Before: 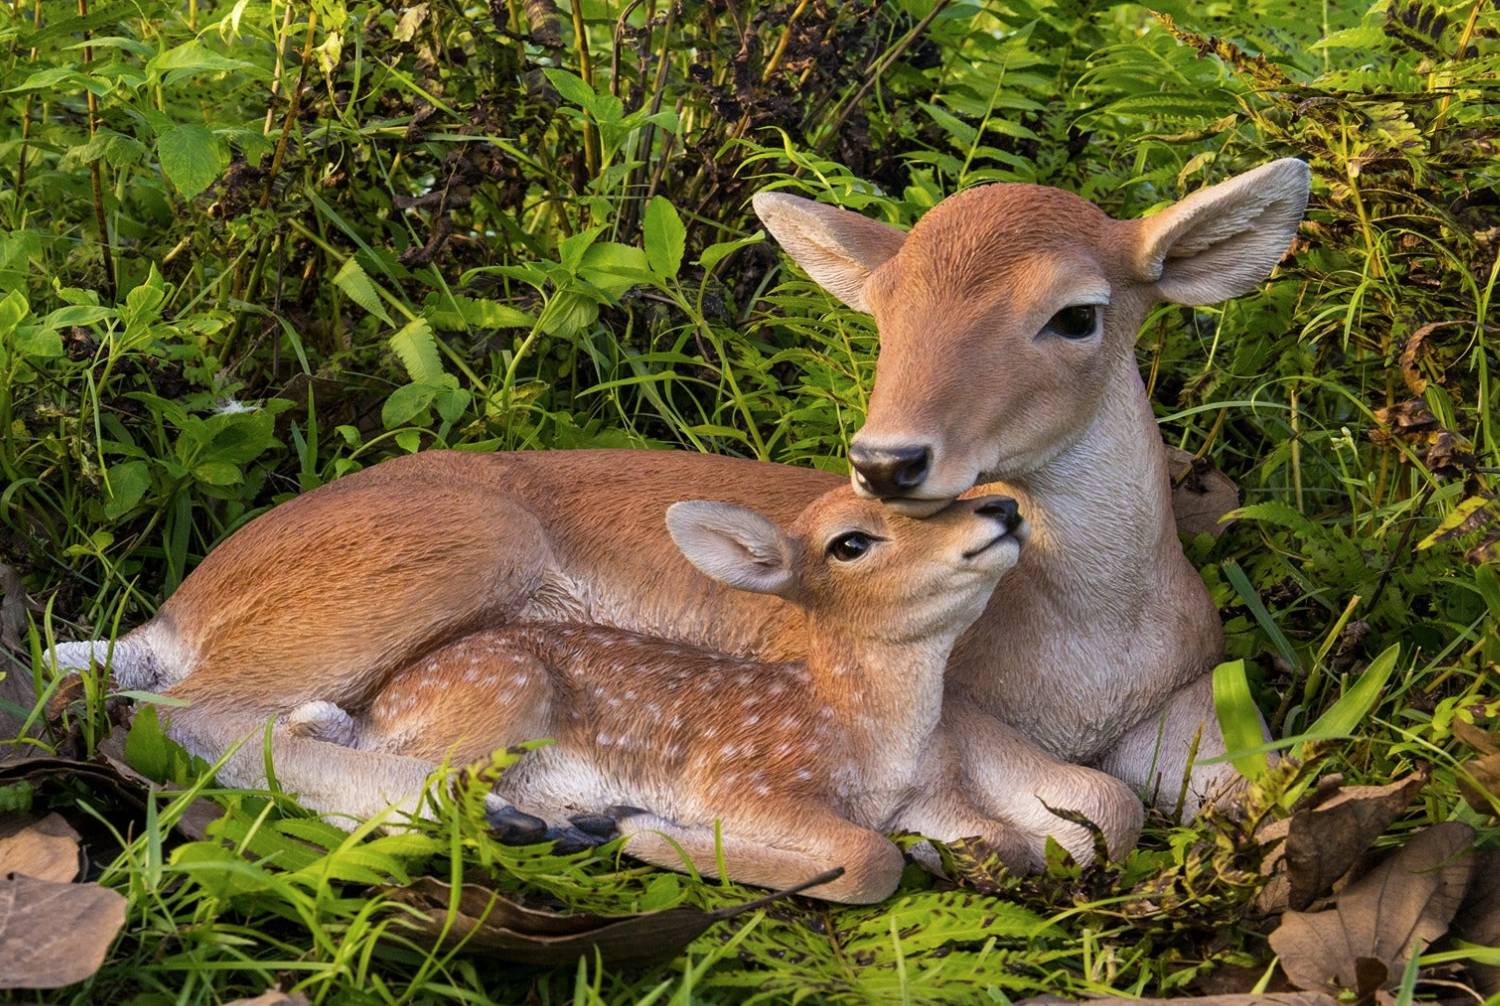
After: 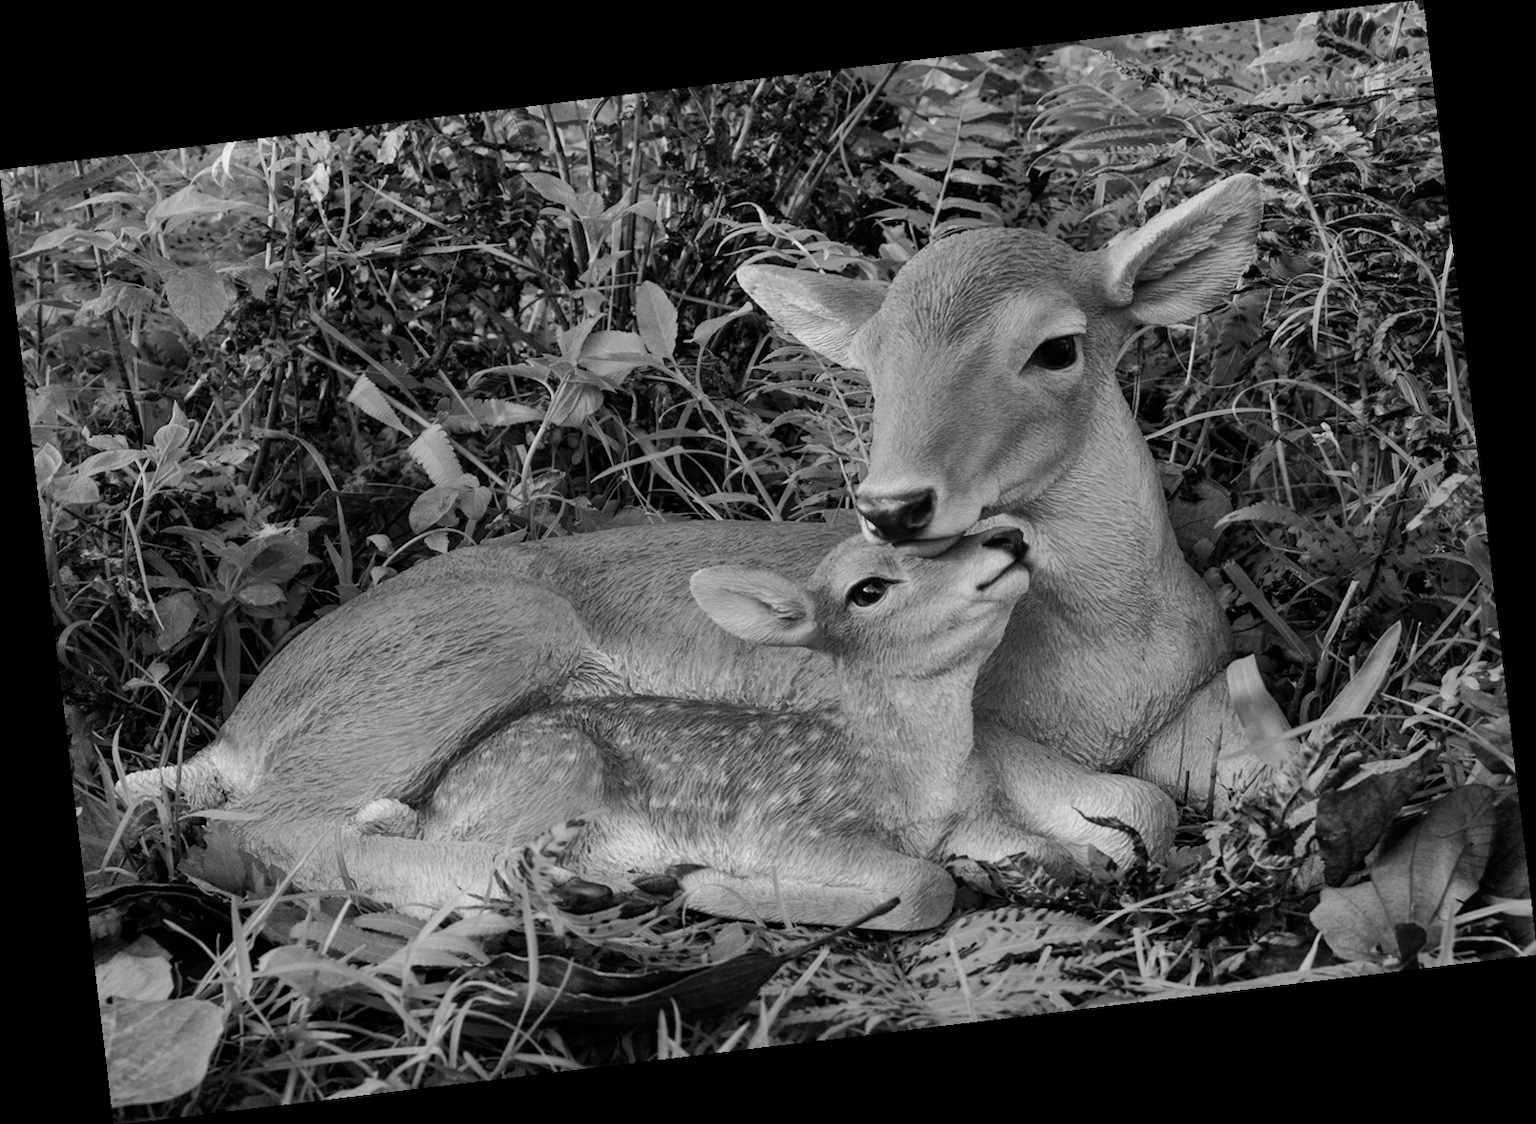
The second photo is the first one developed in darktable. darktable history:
tone curve: curves: ch0 [(0, 0) (0.058, 0.027) (0.214, 0.183) (0.304, 0.288) (0.51, 0.549) (0.658, 0.7) (0.741, 0.775) (0.844, 0.866) (0.986, 0.957)]; ch1 [(0, 0) (0.172, 0.123) (0.312, 0.296) (0.437, 0.429) (0.471, 0.469) (0.502, 0.5) (0.513, 0.515) (0.572, 0.603) (0.617, 0.653) (0.68, 0.724) (0.889, 0.924) (1, 1)]; ch2 [(0, 0) (0.411, 0.424) (0.489, 0.49) (0.502, 0.5) (0.517, 0.519) (0.549, 0.578) (0.604, 0.628) (0.693, 0.686) (1, 1)], color space Lab, independent channels, preserve colors none
monochrome: on, module defaults
rotate and perspective: rotation -6.83°, automatic cropping off
shadows and highlights: shadows 25, highlights -25
rgb curve: curves: ch0 [(0, 0) (0.175, 0.154) (0.785, 0.663) (1, 1)]
